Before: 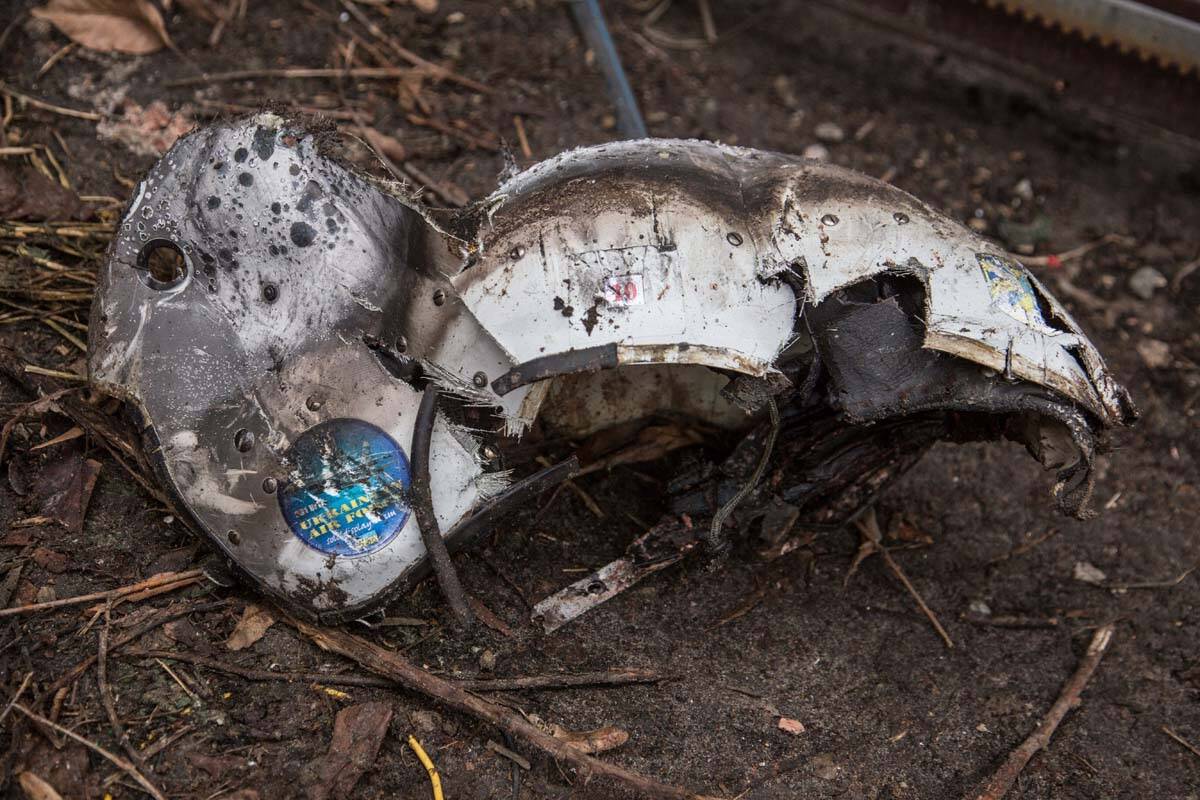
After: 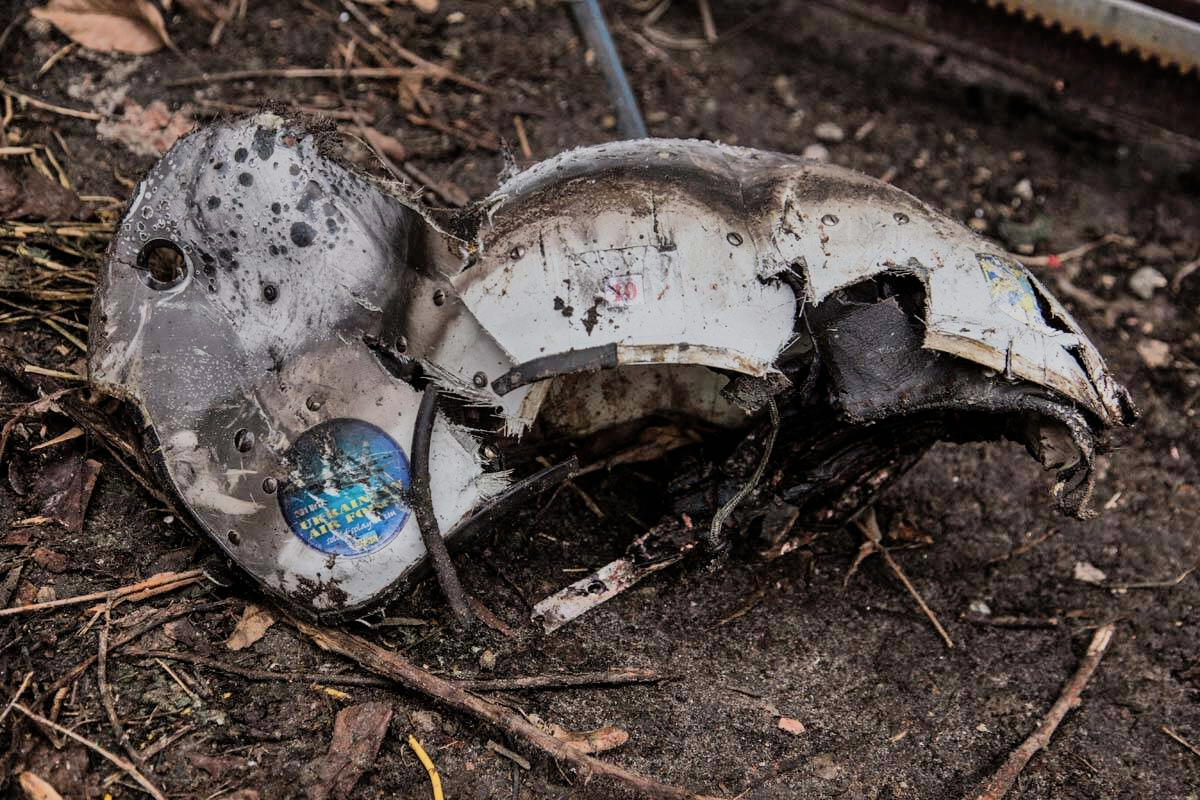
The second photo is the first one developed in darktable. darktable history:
shadows and highlights: low approximation 0.01, soften with gaussian
filmic rgb: black relative exposure -7.65 EV, white relative exposure 4.56 EV, hardness 3.61
